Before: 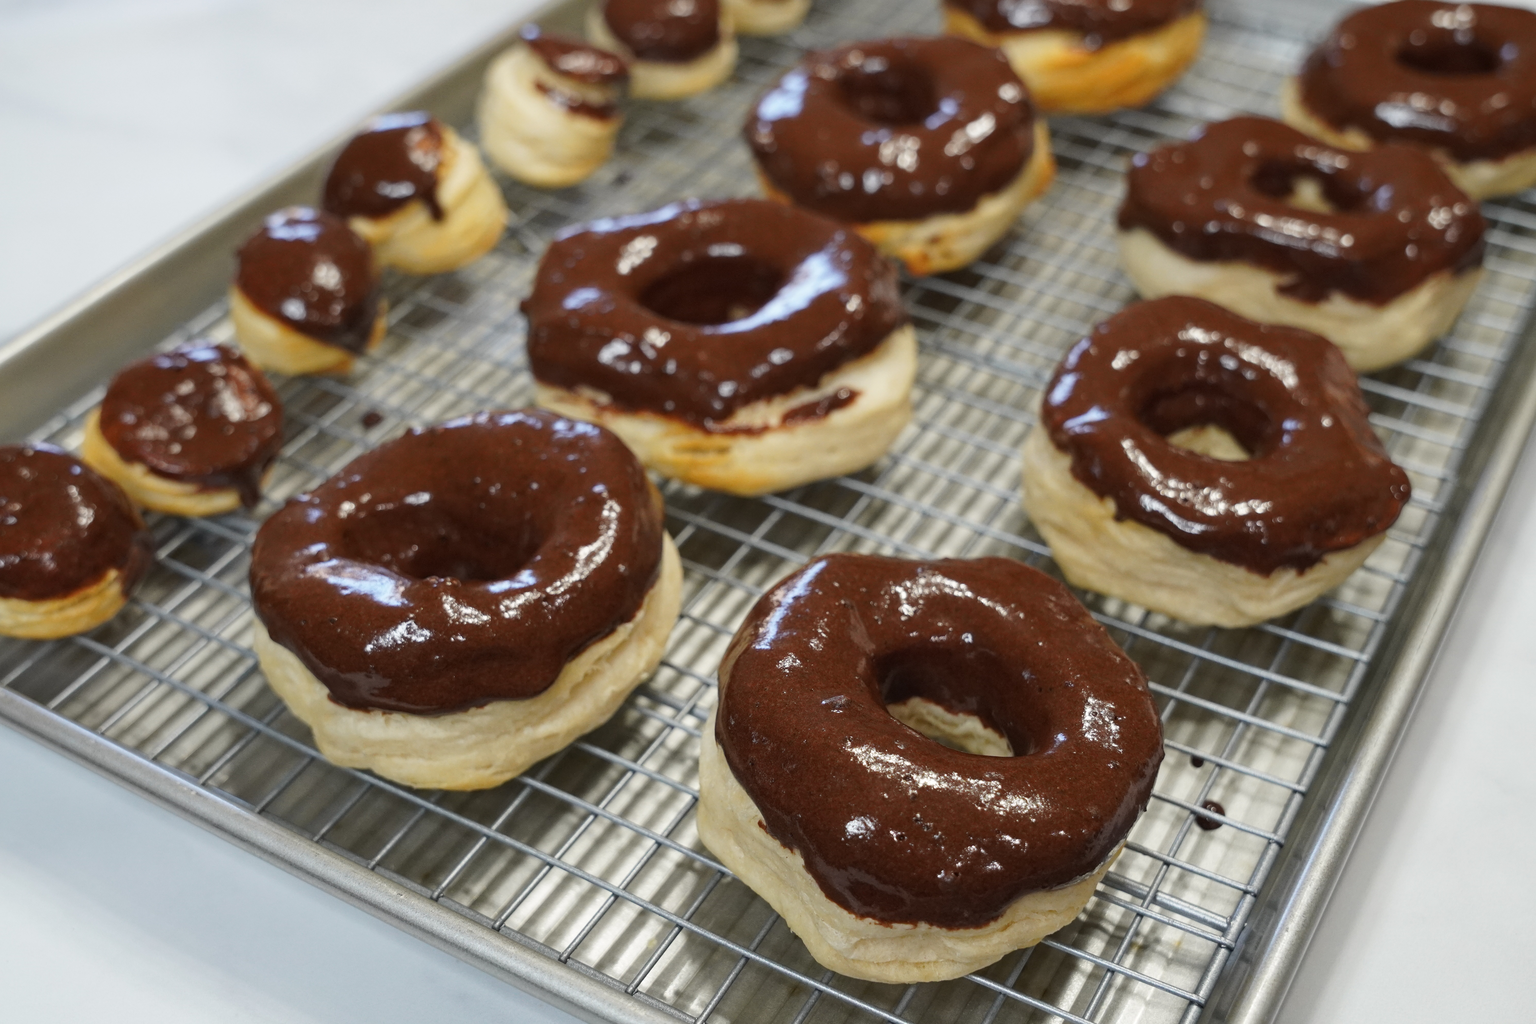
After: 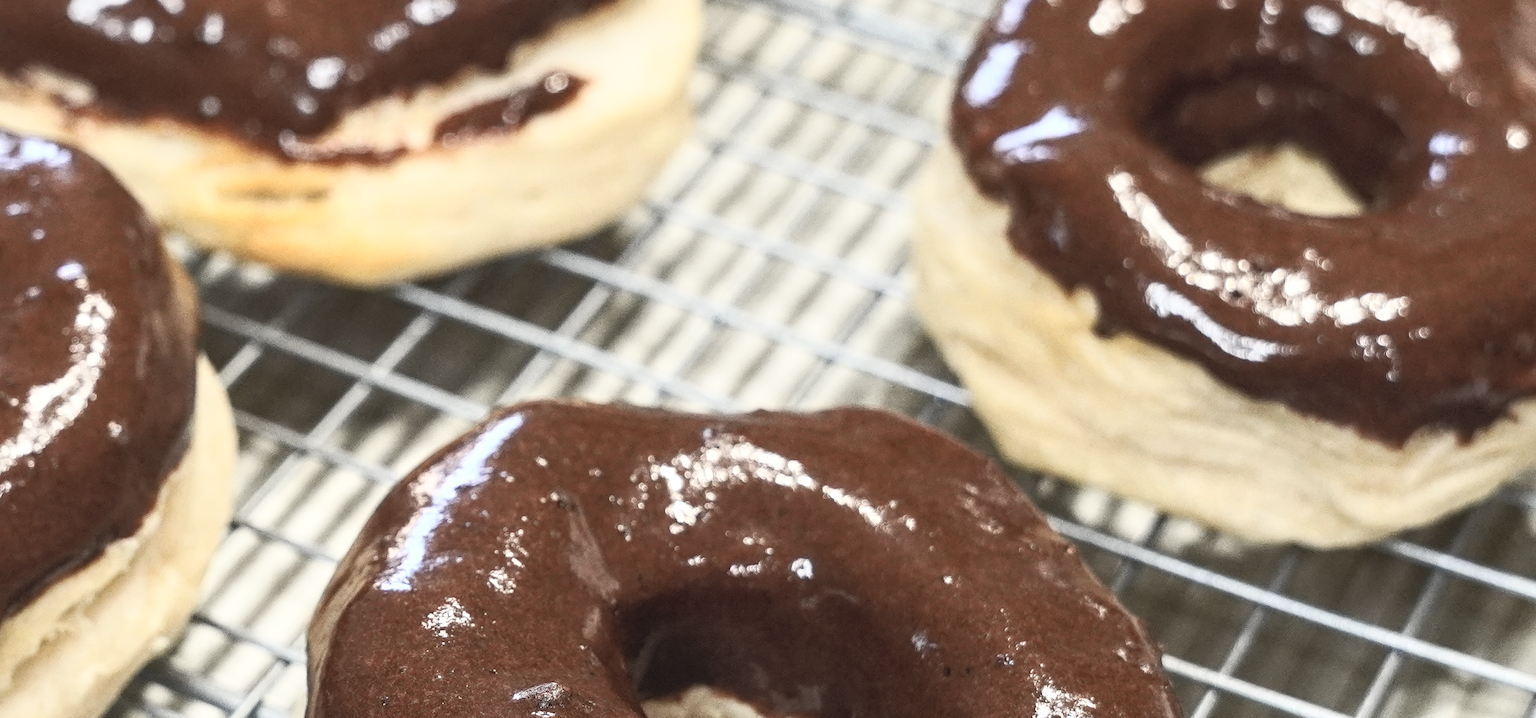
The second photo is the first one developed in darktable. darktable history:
crop: left 36.727%, top 34.403%, right 12.984%, bottom 30.31%
contrast brightness saturation: contrast 0.442, brightness 0.552, saturation -0.205
local contrast: on, module defaults
